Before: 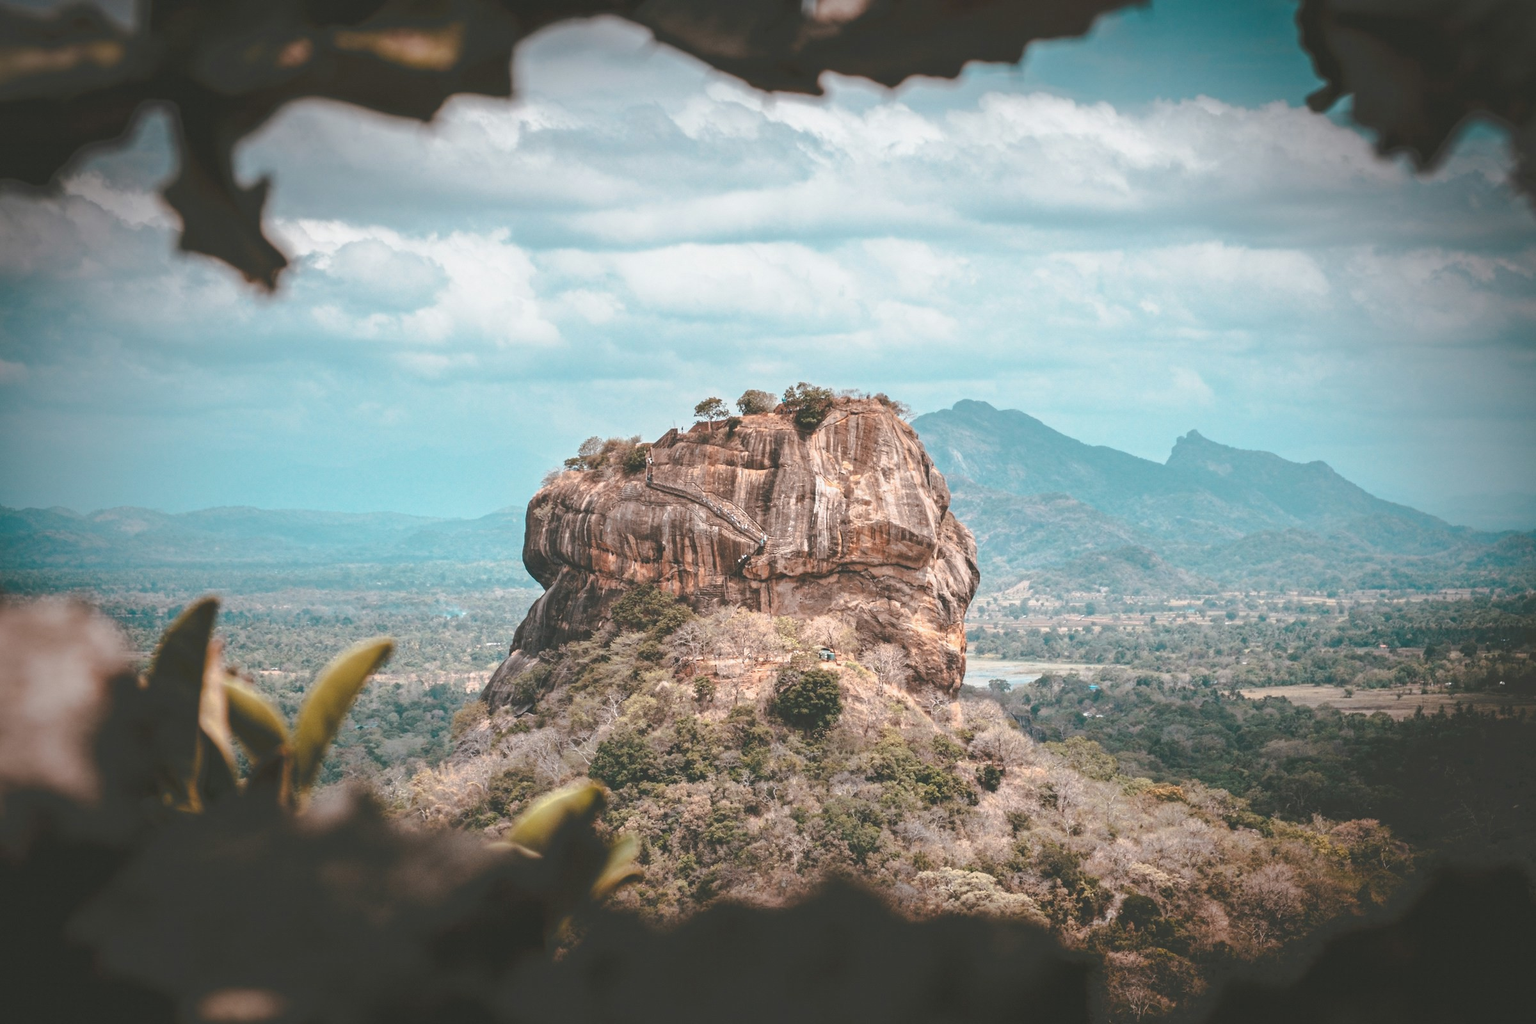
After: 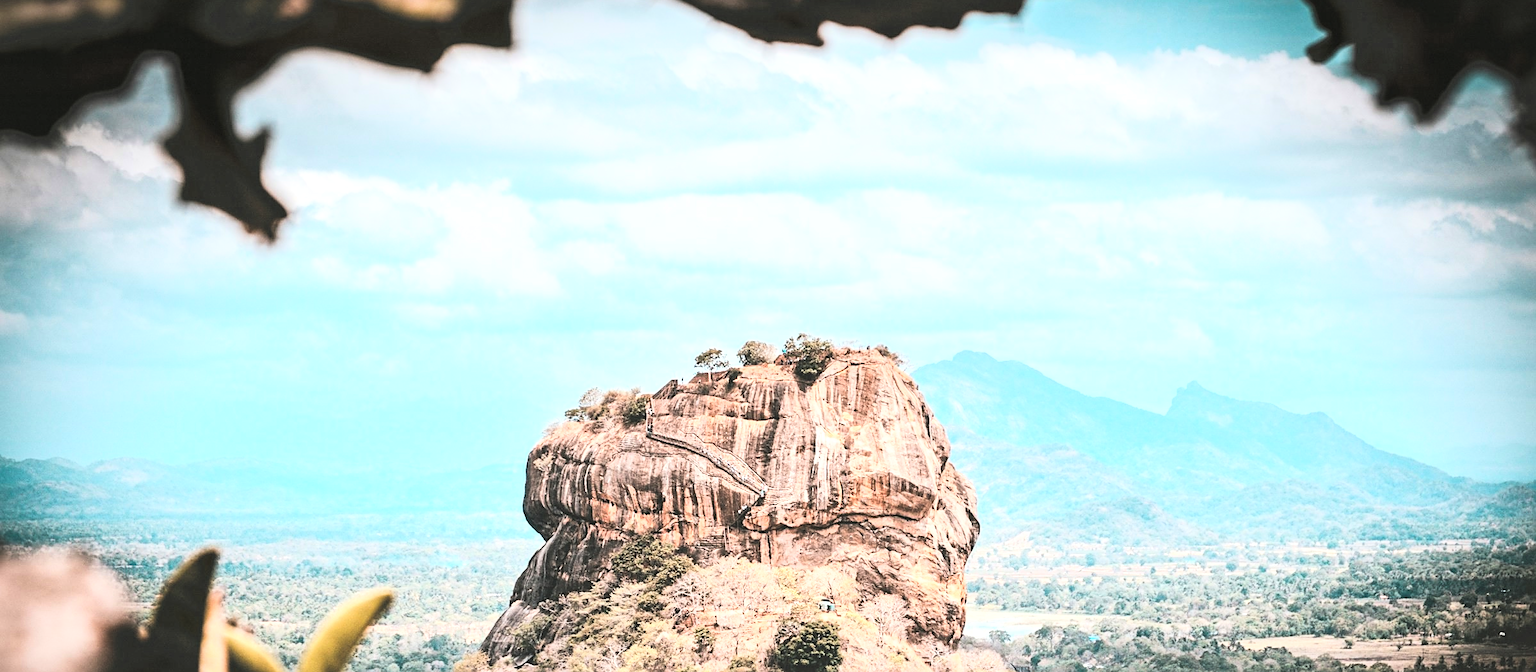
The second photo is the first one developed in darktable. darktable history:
local contrast: mode bilateral grid, contrast 20, coarseness 50, detail 130%, midtone range 0.2
crop and rotate: top 4.848%, bottom 29.503%
sharpen: on, module defaults
rgb curve: curves: ch0 [(0, 0) (0.21, 0.15) (0.24, 0.21) (0.5, 0.75) (0.75, 0.96) (0.89, 0.99) (1, 1)]; ch1 [(0, 0.02) (0.21, 0.13) (0.25, 0.2) (0.5, 0.67) (0.75, 0.9) (0.89, 0.97) (1, 1)]; ch2 [(0, 0.02) (0.21, 0.13) (0.25, 0.2) (0.5, 0.67) (0.75, 0.9) (0.89, 0.97) (1, 1)], compensate middle gray true
